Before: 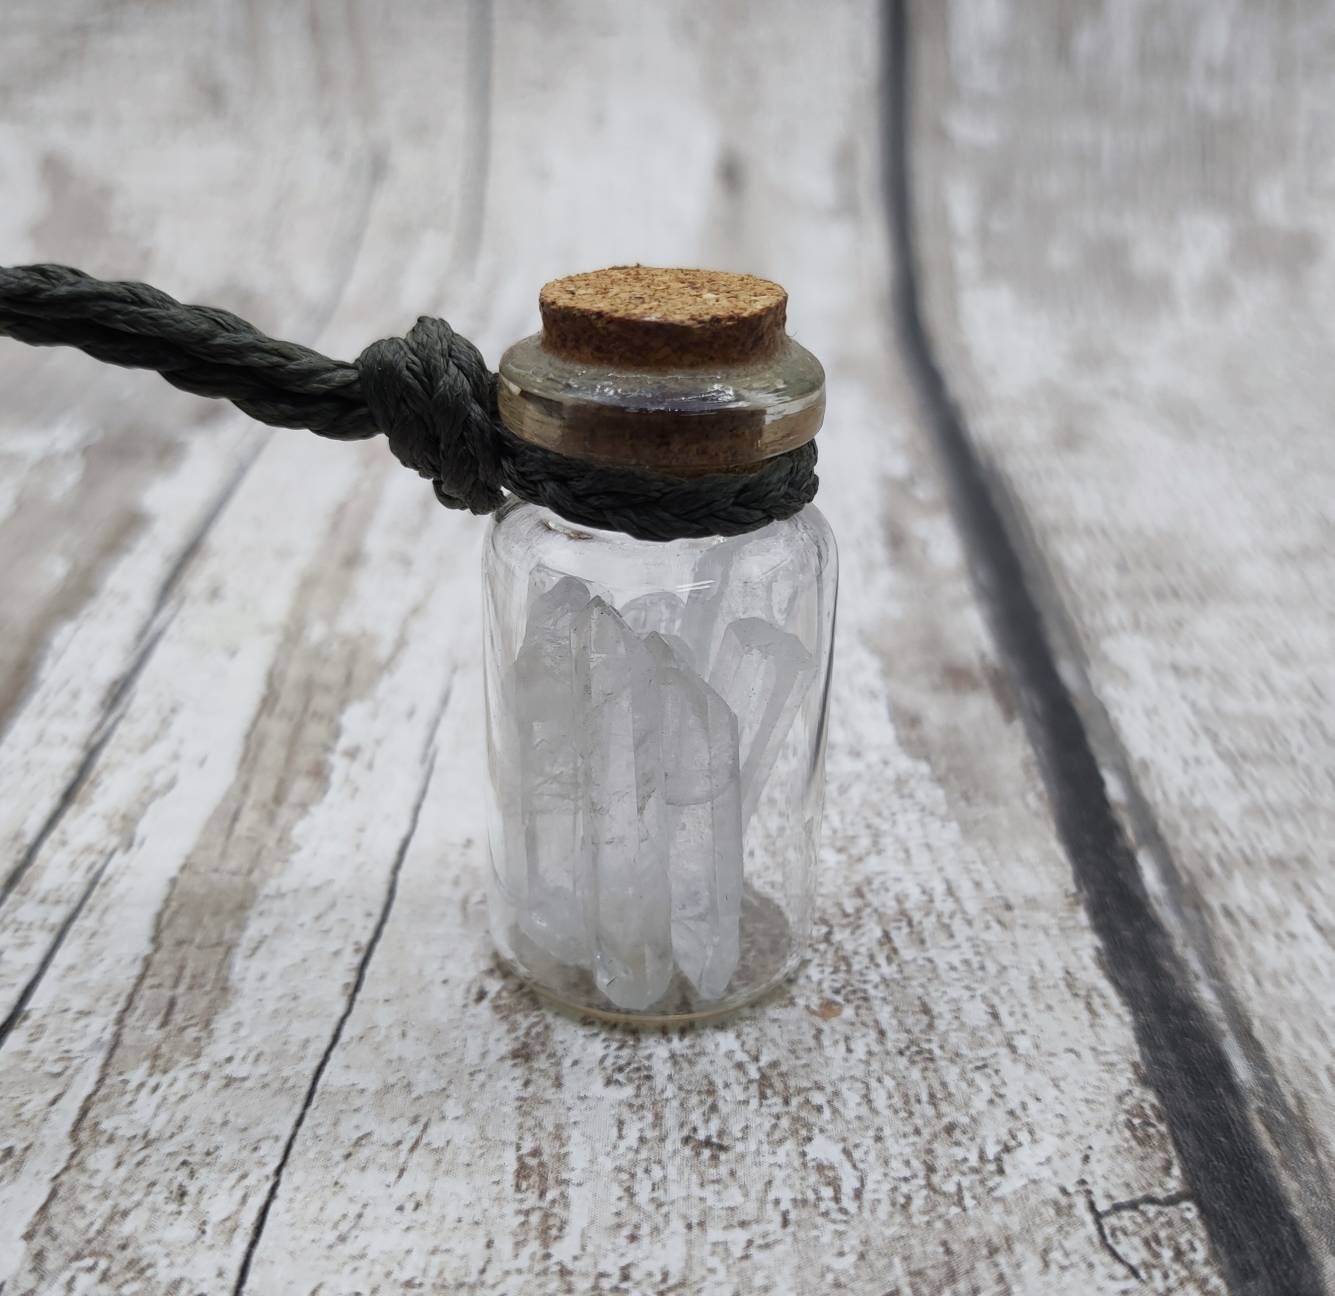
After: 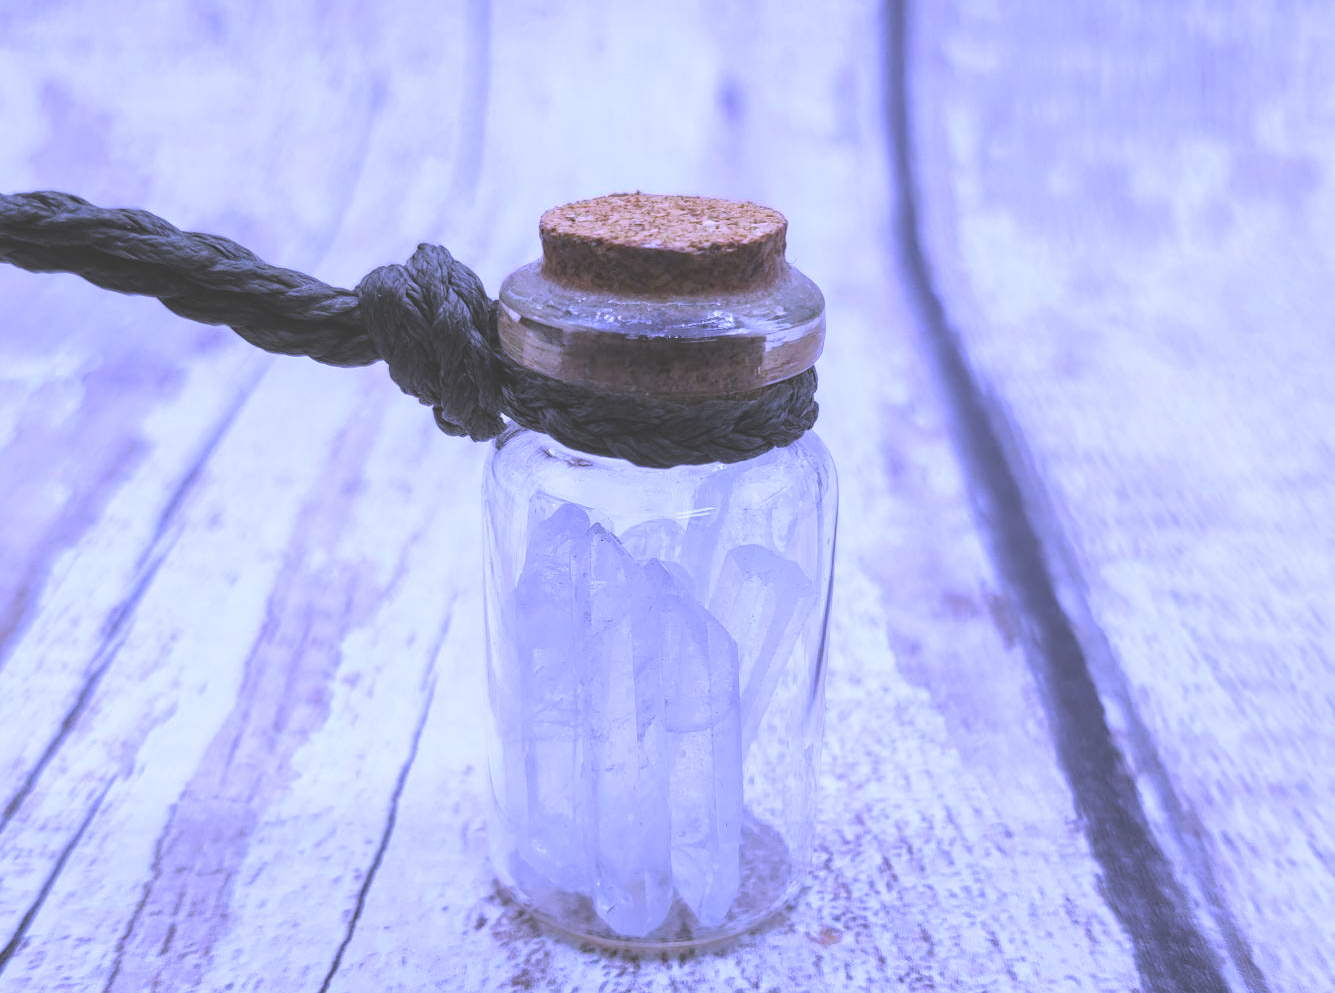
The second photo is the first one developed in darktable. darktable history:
white balance: red 0.98, blue 1.61
crop: top 5.667%, bottom 17.637%
exposure: black level correction -0.041, exposure 0.064 EV, compensate highlight preservation false
rgb levels: levels [[0.029, 0.461, 0.922], [0, 0.5, 1], [0, 0.5, 1]]
contrast brightness saturation: brightness 0.09, saturation 0.19
local contrast: detail 110%
